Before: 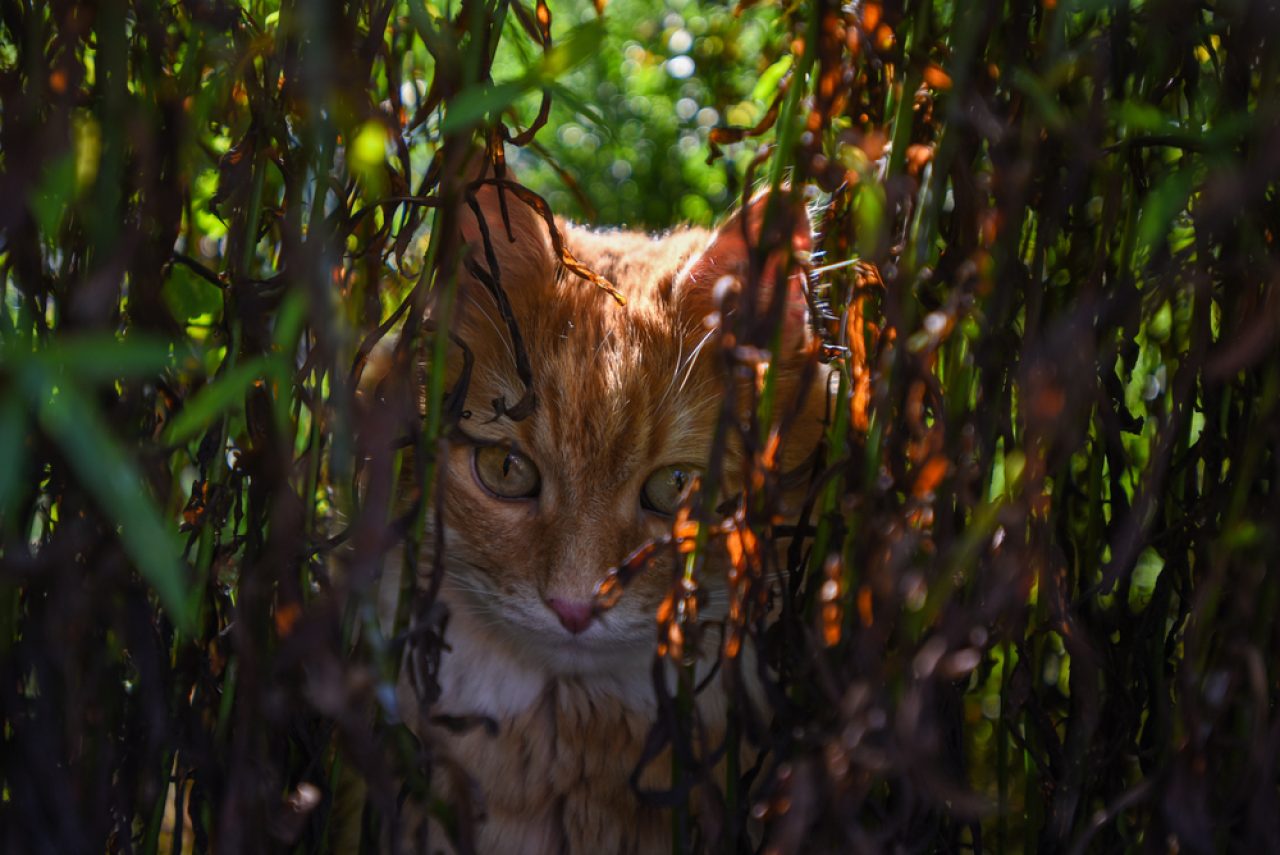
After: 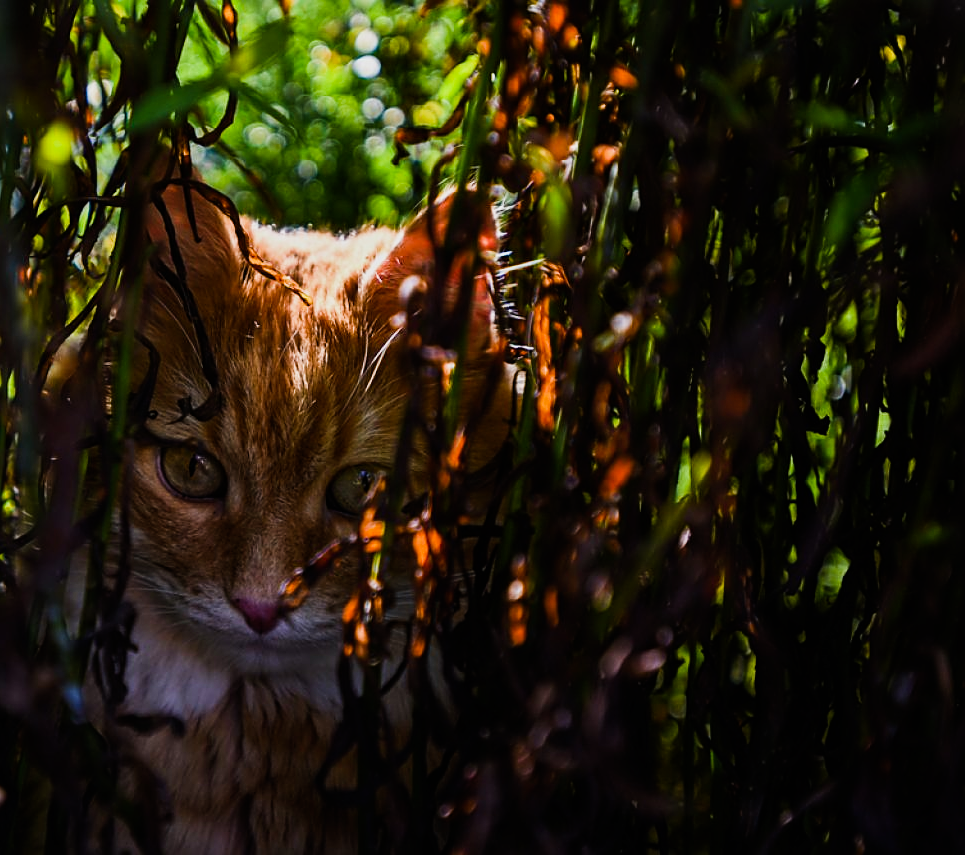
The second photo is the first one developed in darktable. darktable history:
sharpen: on, module defaults
crop and rotate: left 24.6%
sigmoid: contrast 1.8
